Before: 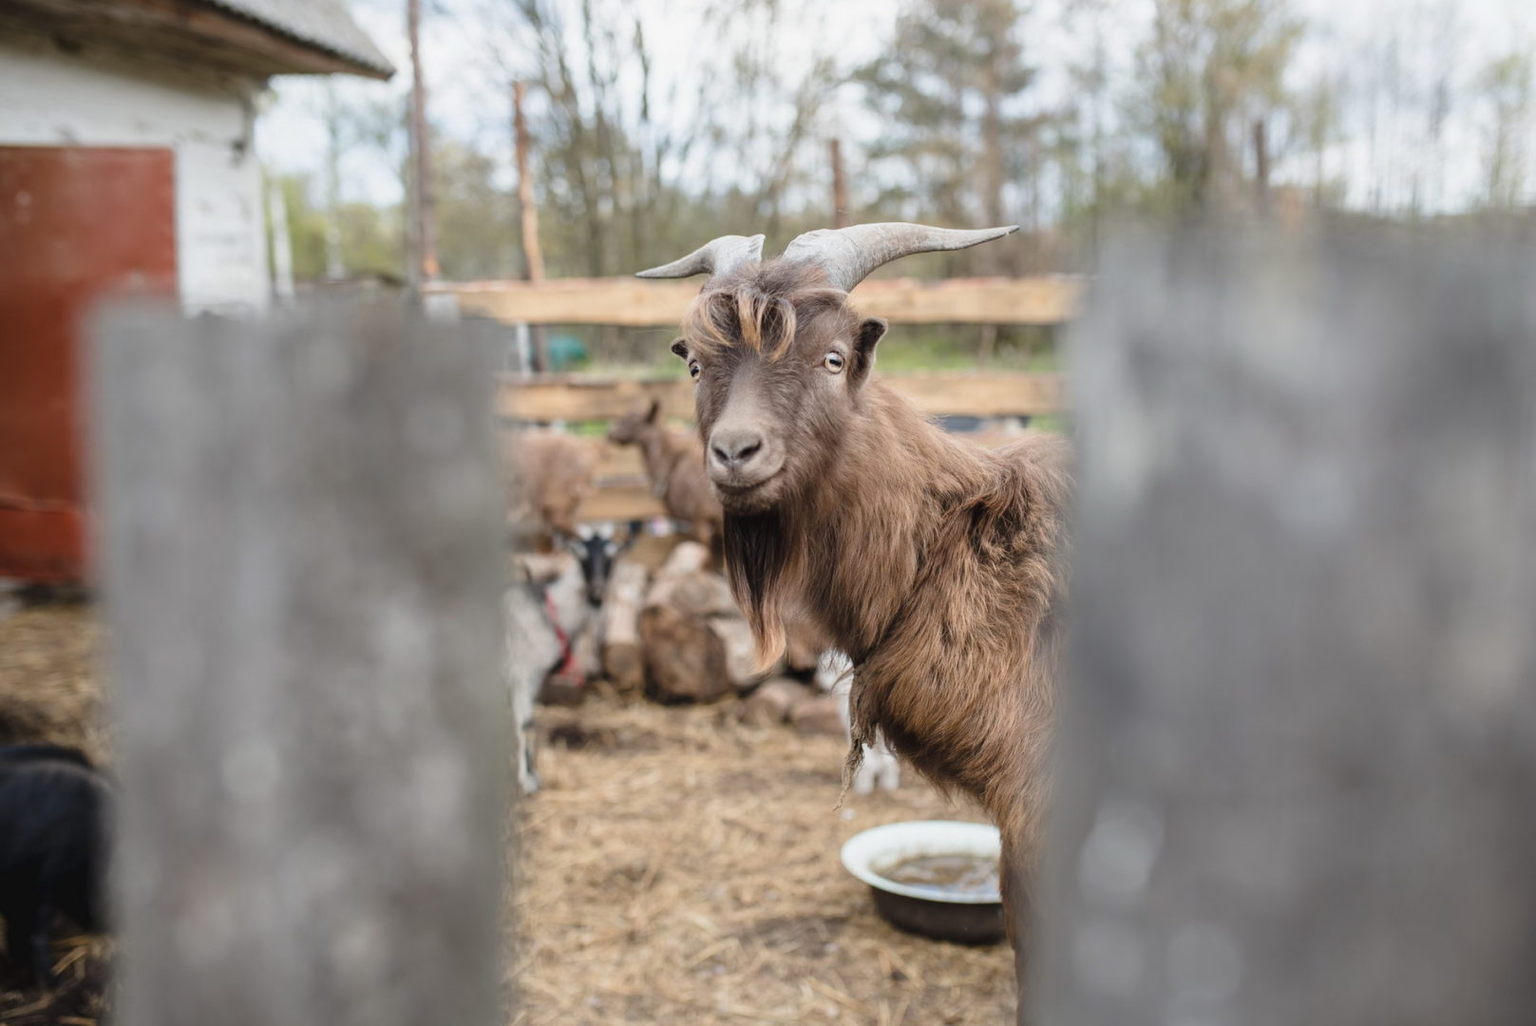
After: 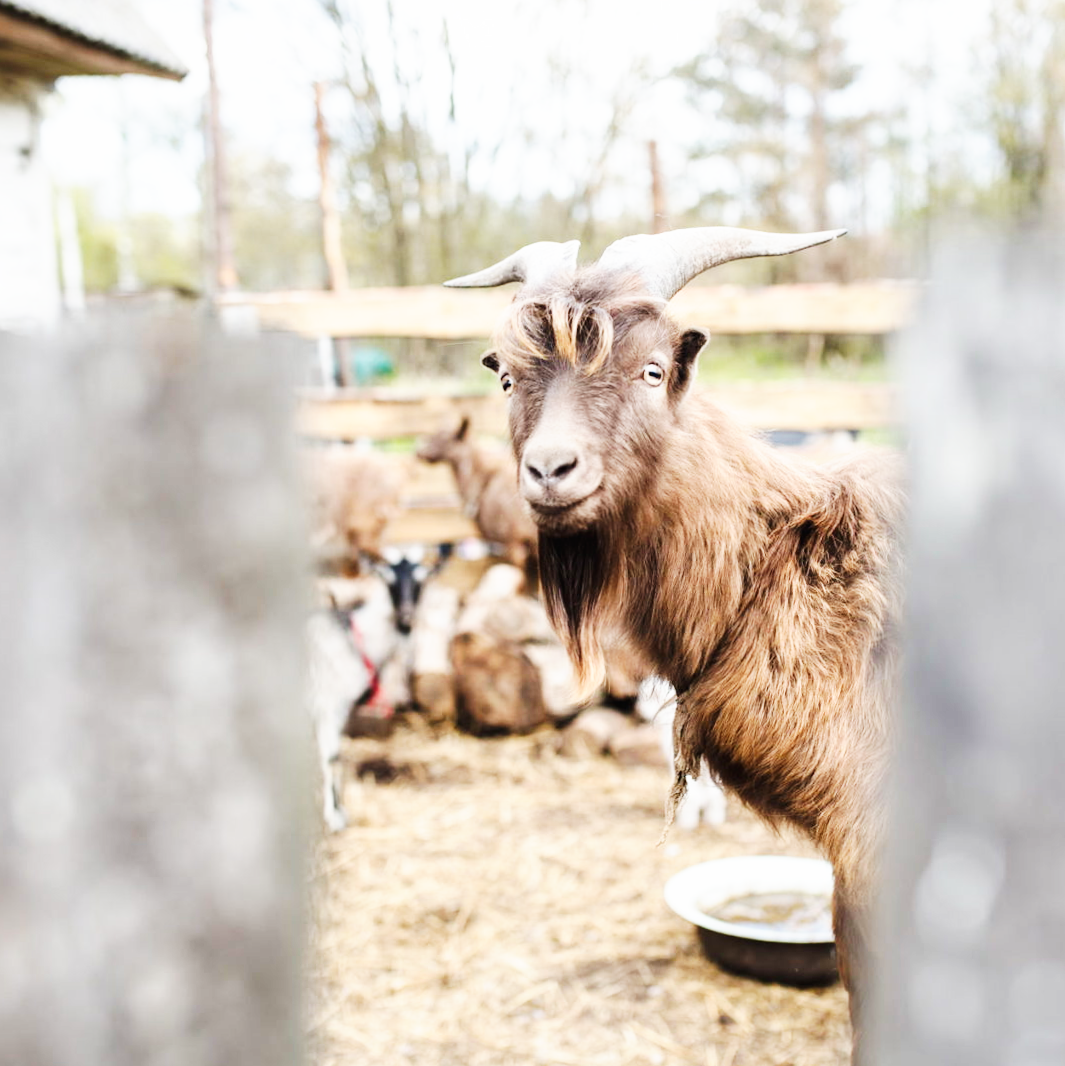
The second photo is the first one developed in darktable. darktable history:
crop and rotate: left 13.409%, right 19.924%
rotate and perspective: rotation -0.45°, automatic cropping original format, crop left 0.008, crop right 0.992, crop top 0.012, crop bottom 0.988
base curve: curves: ch0 [(0, 0) (0.007, 0.004) (0.027, 0.03) (0.046, 0.07) (0.207, 0.54) (0.442, 0.872) (0.673, 0.972) (1, 1)], preserve colors none
